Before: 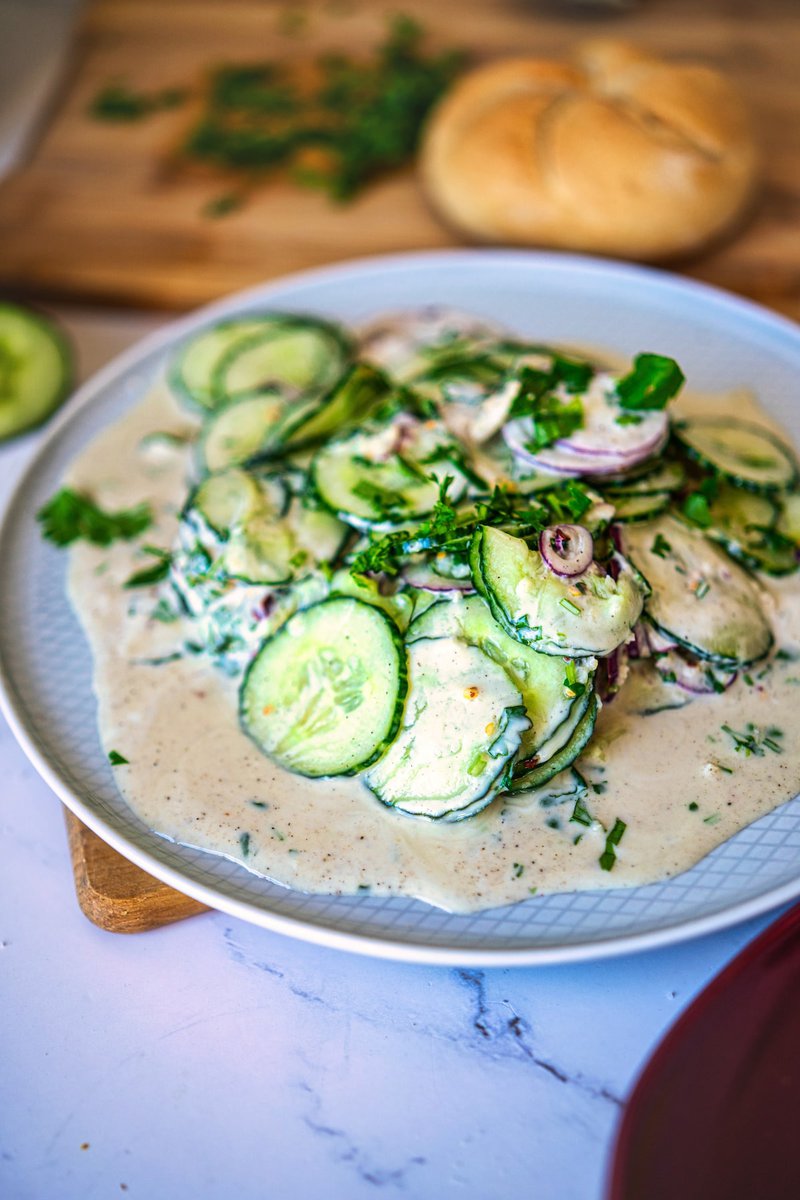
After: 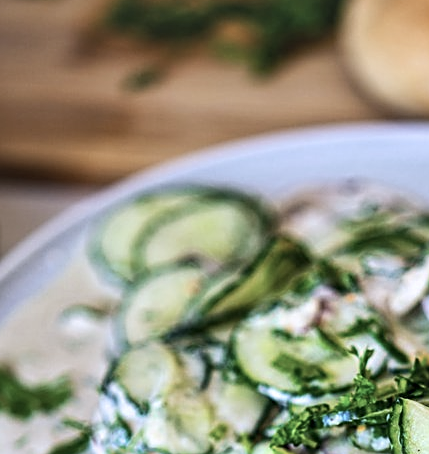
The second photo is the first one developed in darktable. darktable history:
contrast brightness saturation: contrast 0.1, saturation -0.36
white balance: red 0.967, blue 1.119, emerald 0.756
crop: left 10.121%, top 10.631%, right 36.218%, bottom 51.526%
sharpen: on, module defaults
local contrast: mode bilateral grid, contrast 15, coarseness 36, detail 105%, midtone range 0.2
